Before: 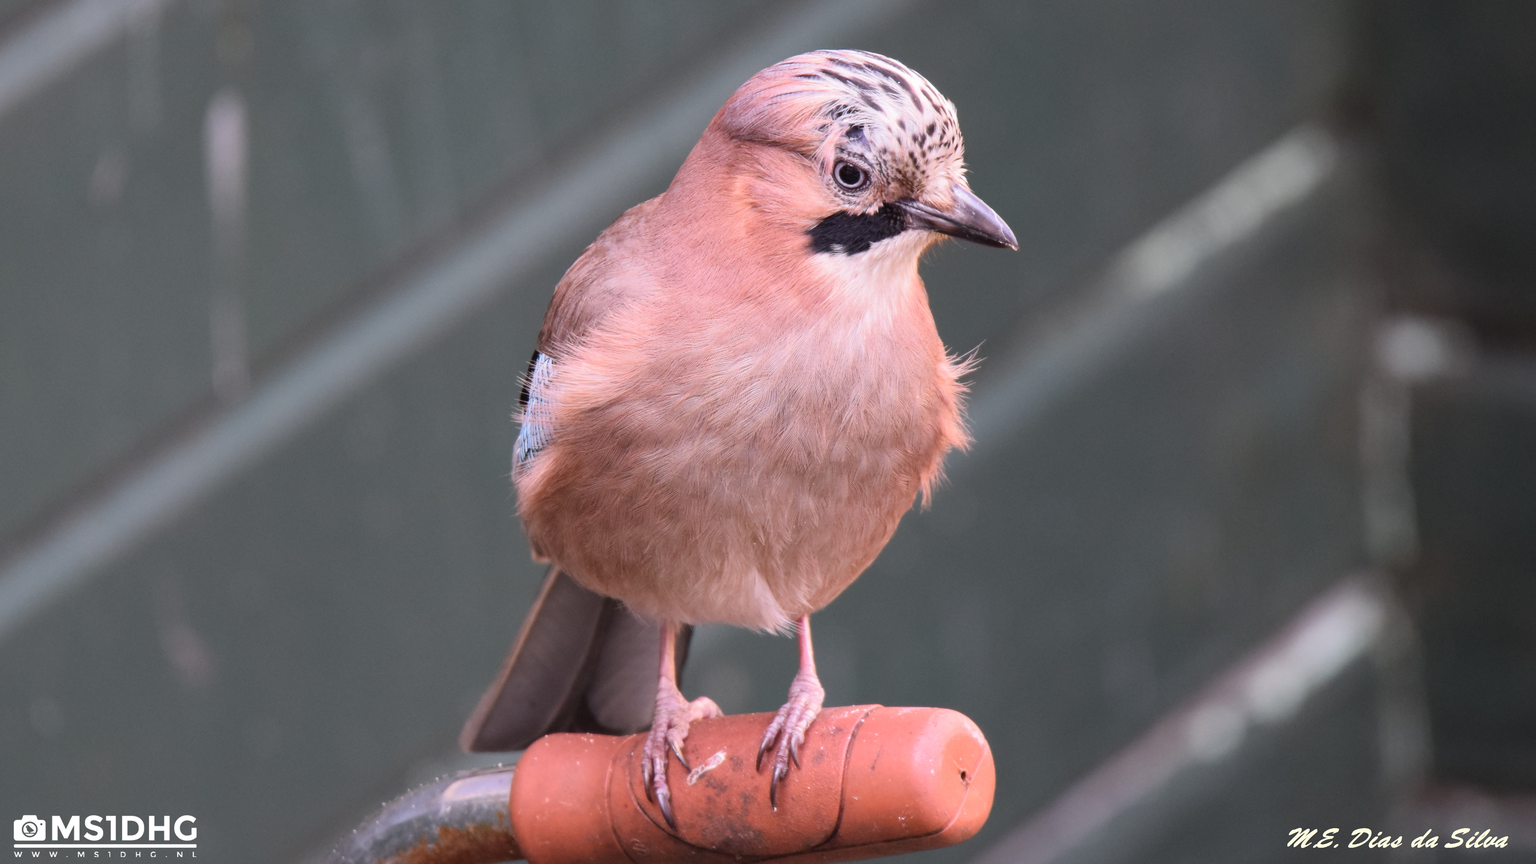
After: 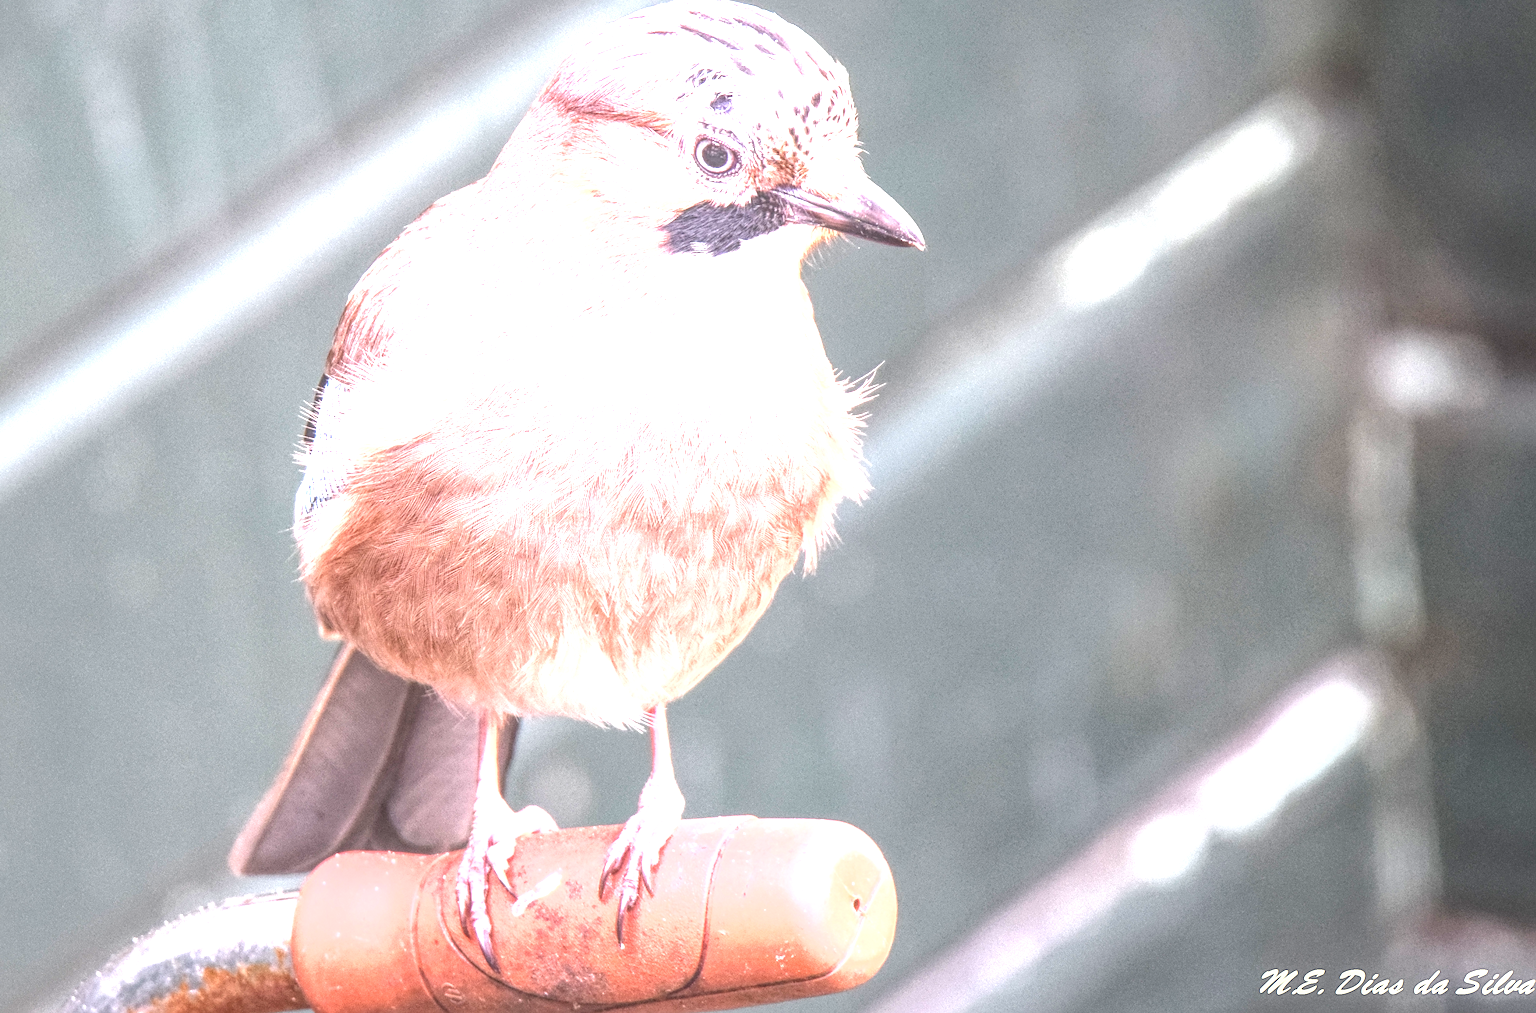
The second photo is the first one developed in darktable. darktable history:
sharpen: radius 4
exposure: exposure 2 EV, compensate highlight preservation false
local contrast: highlights 20%, shadows 30%, detail 200%, midtone range 0.2
crop and rotate: left 17.959%, top 5.771%, right 1.742%
